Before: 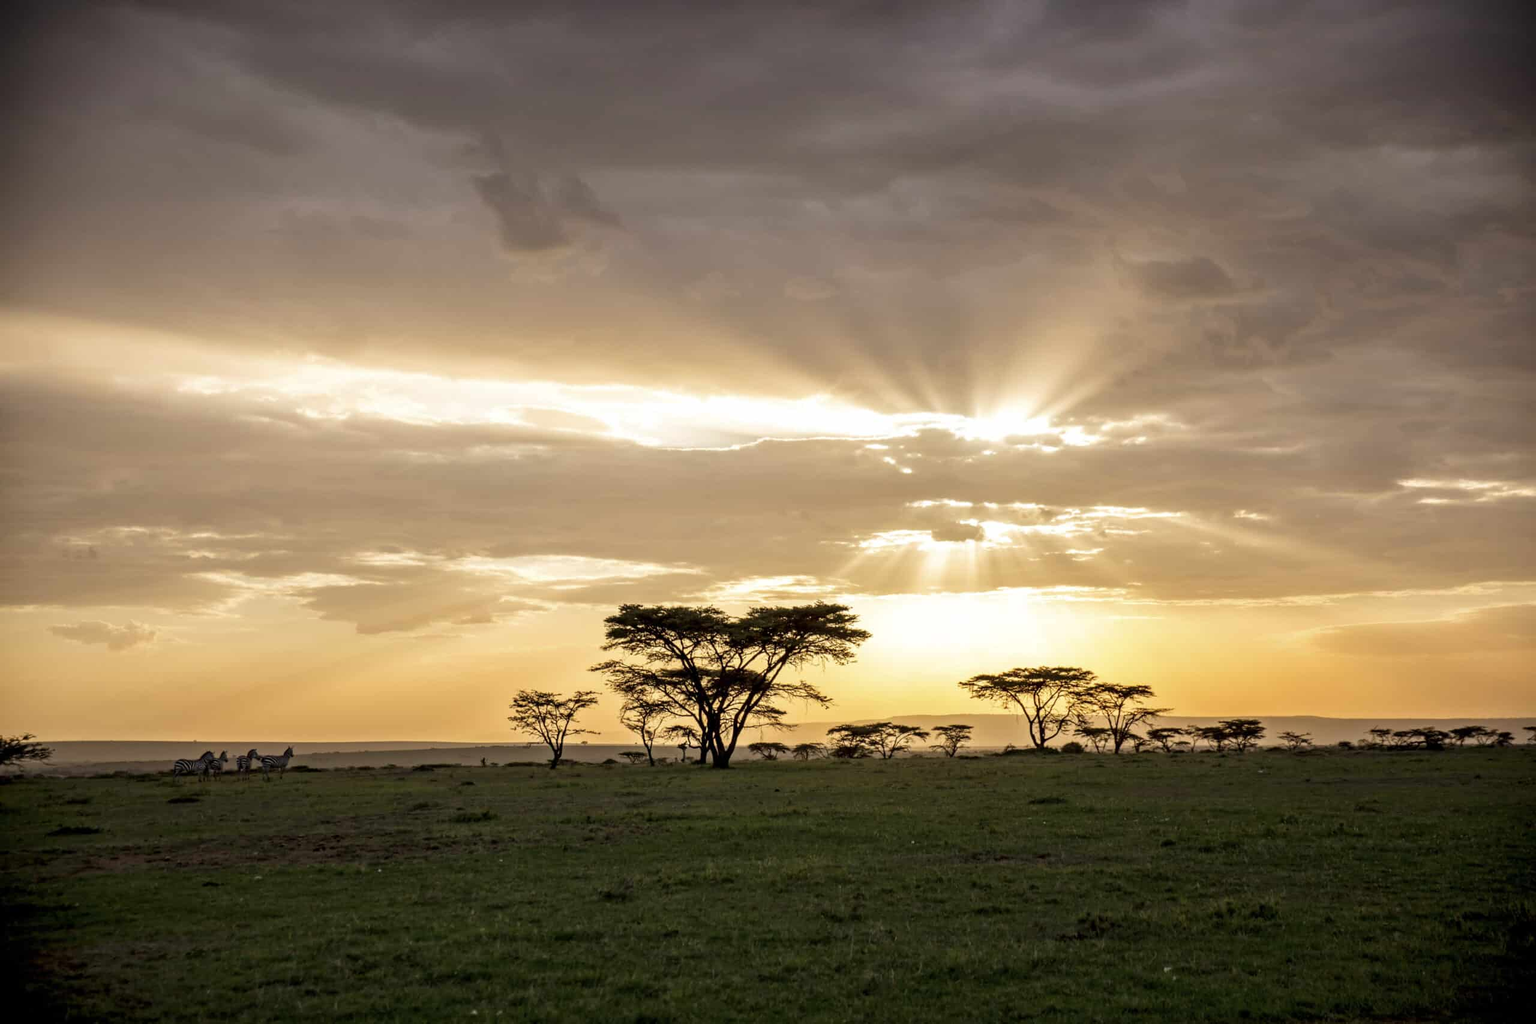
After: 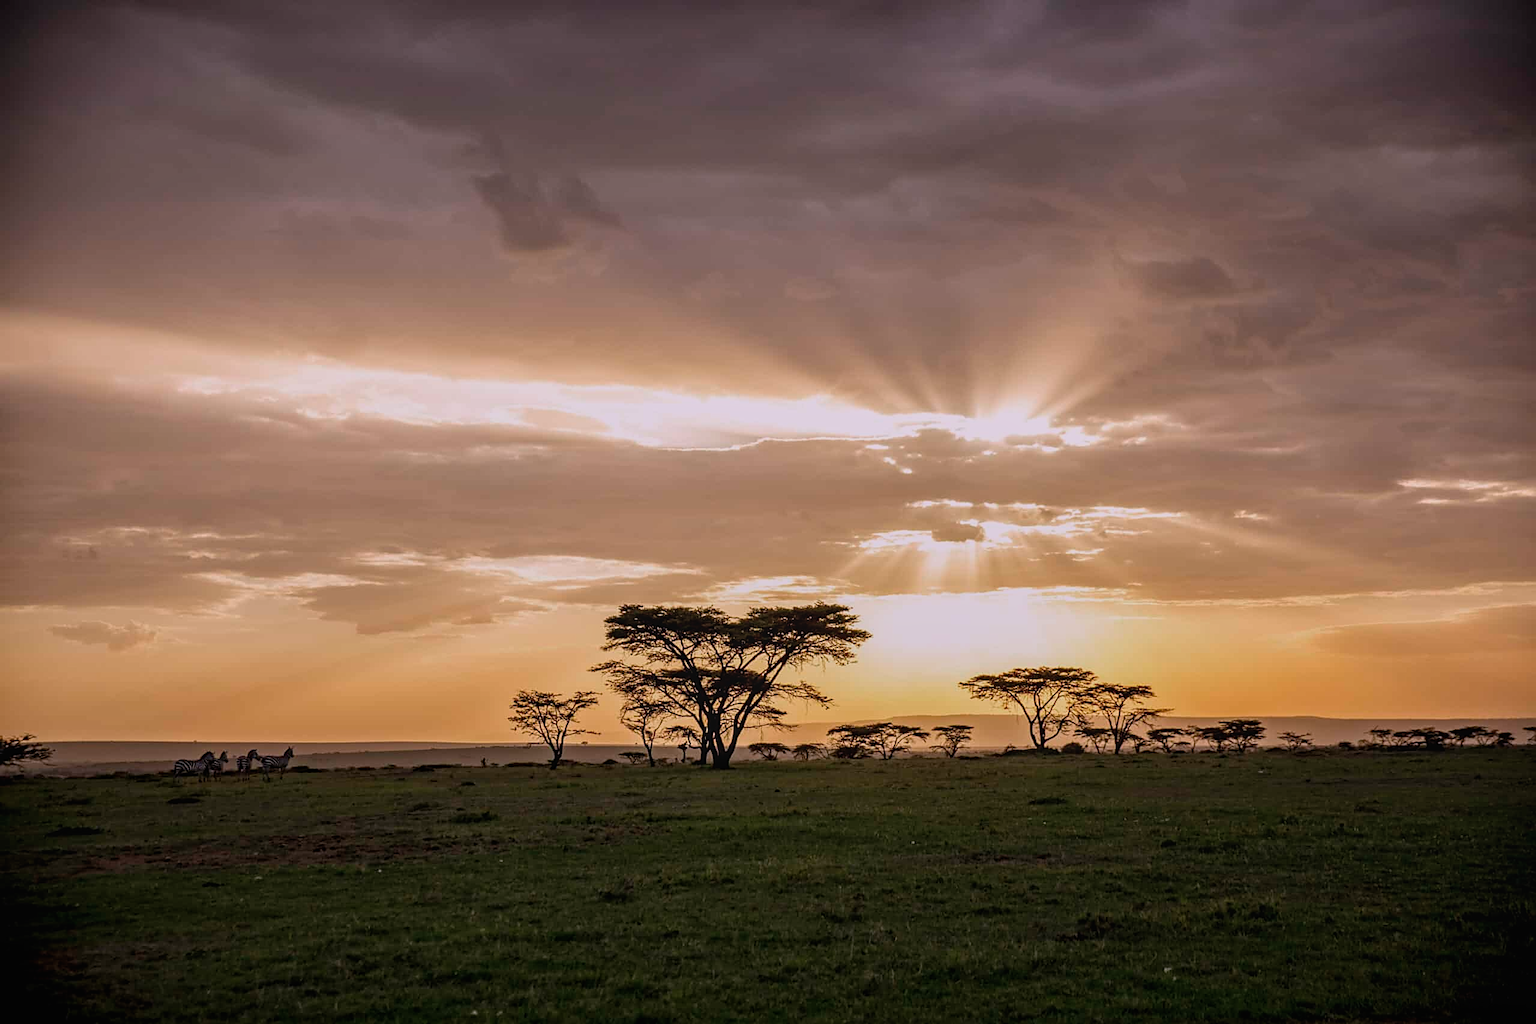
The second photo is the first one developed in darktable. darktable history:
exposure: black level correction 0, exposure 0.7 EV, compensate exposure bias true, compensate highlight preservation false
white balance: red 1.05, blue 1.072
local contrast: detail 110%
sharpen: on, module defaults
